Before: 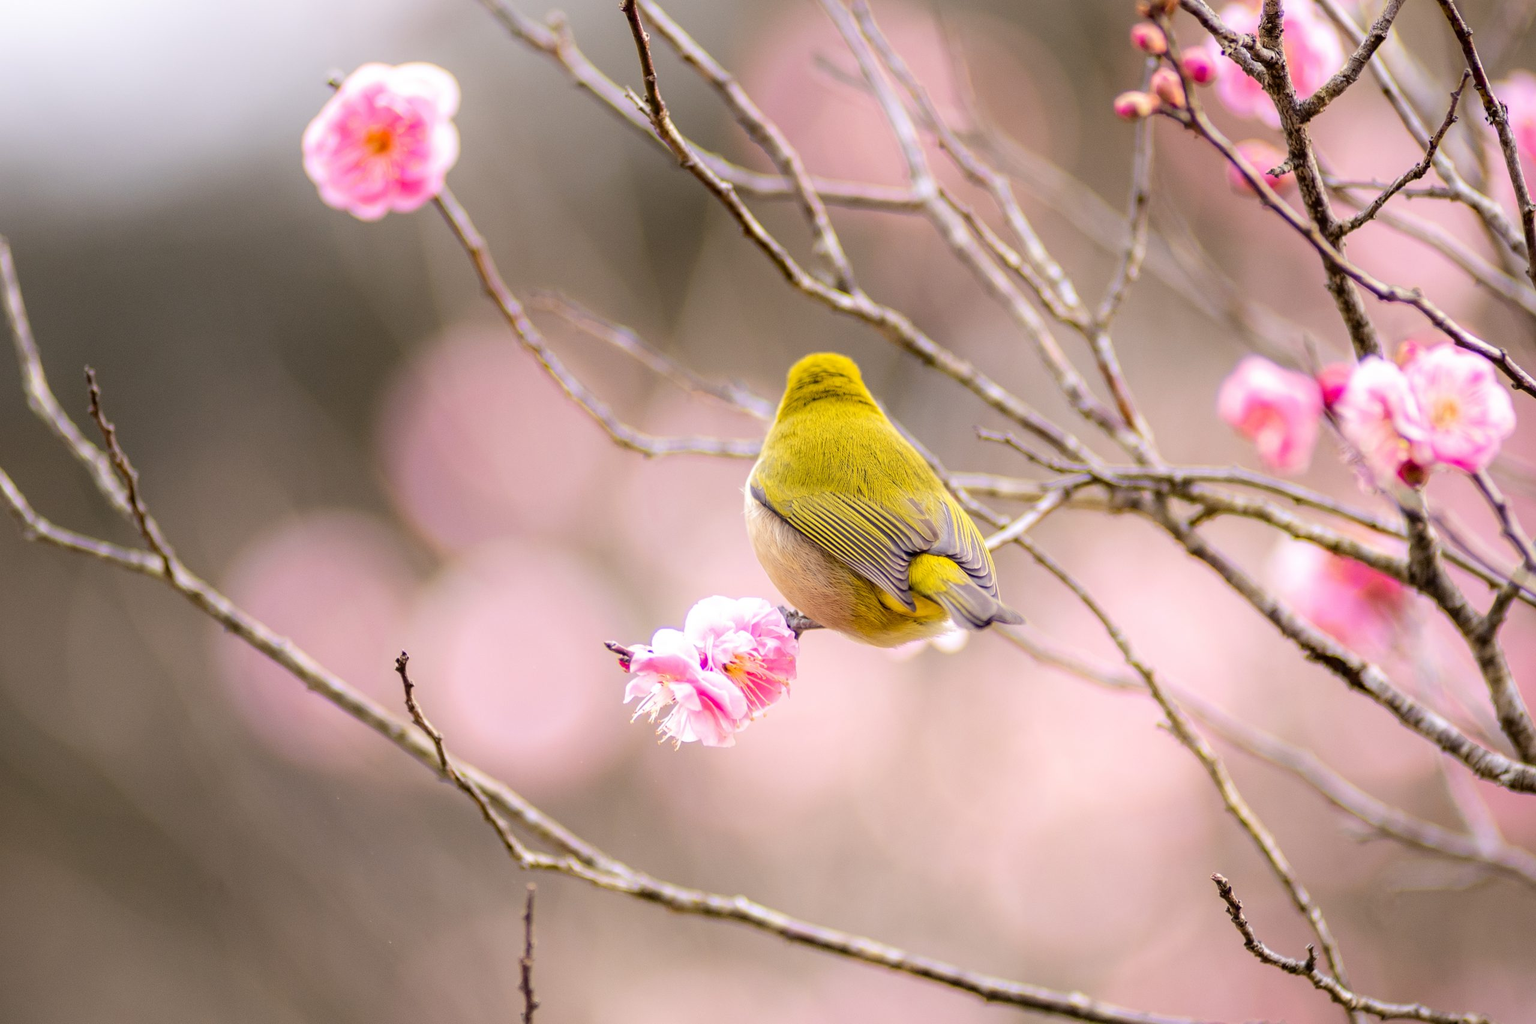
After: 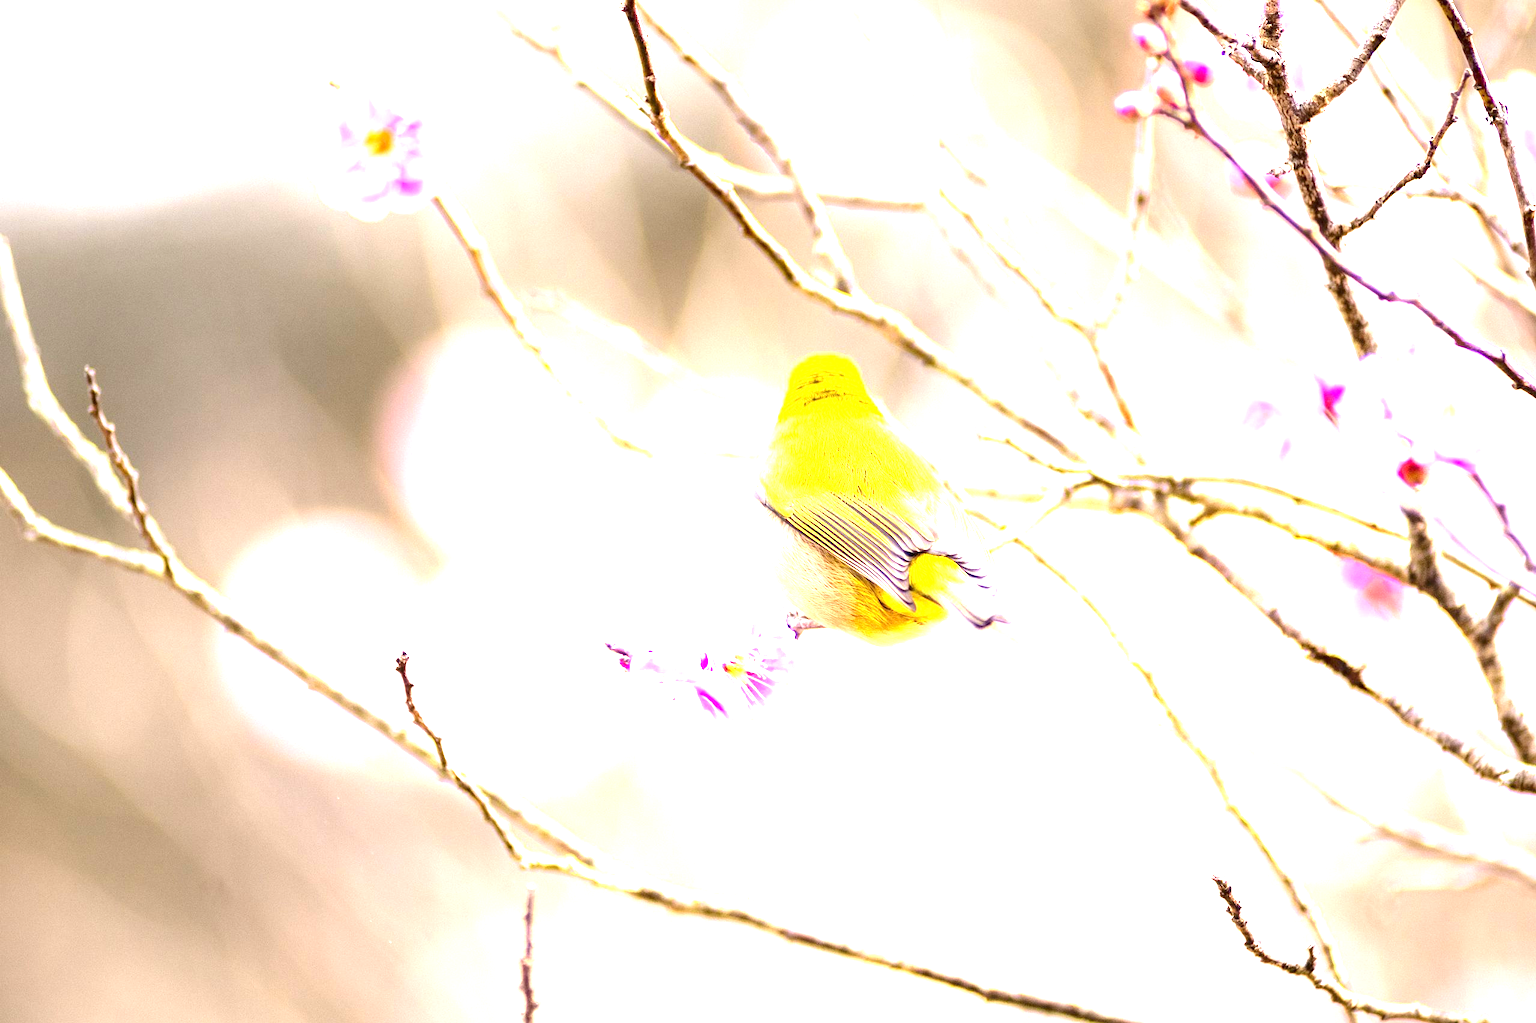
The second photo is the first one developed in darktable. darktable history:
color balance: mode lift, gamma, gain (sRGB), lift [1, 0.99, 1.01, 0.992], gamma [1, 1.037, 0.974, 0.963]
exposure: exposure 2.207 EV, compensate highlight preservation false
